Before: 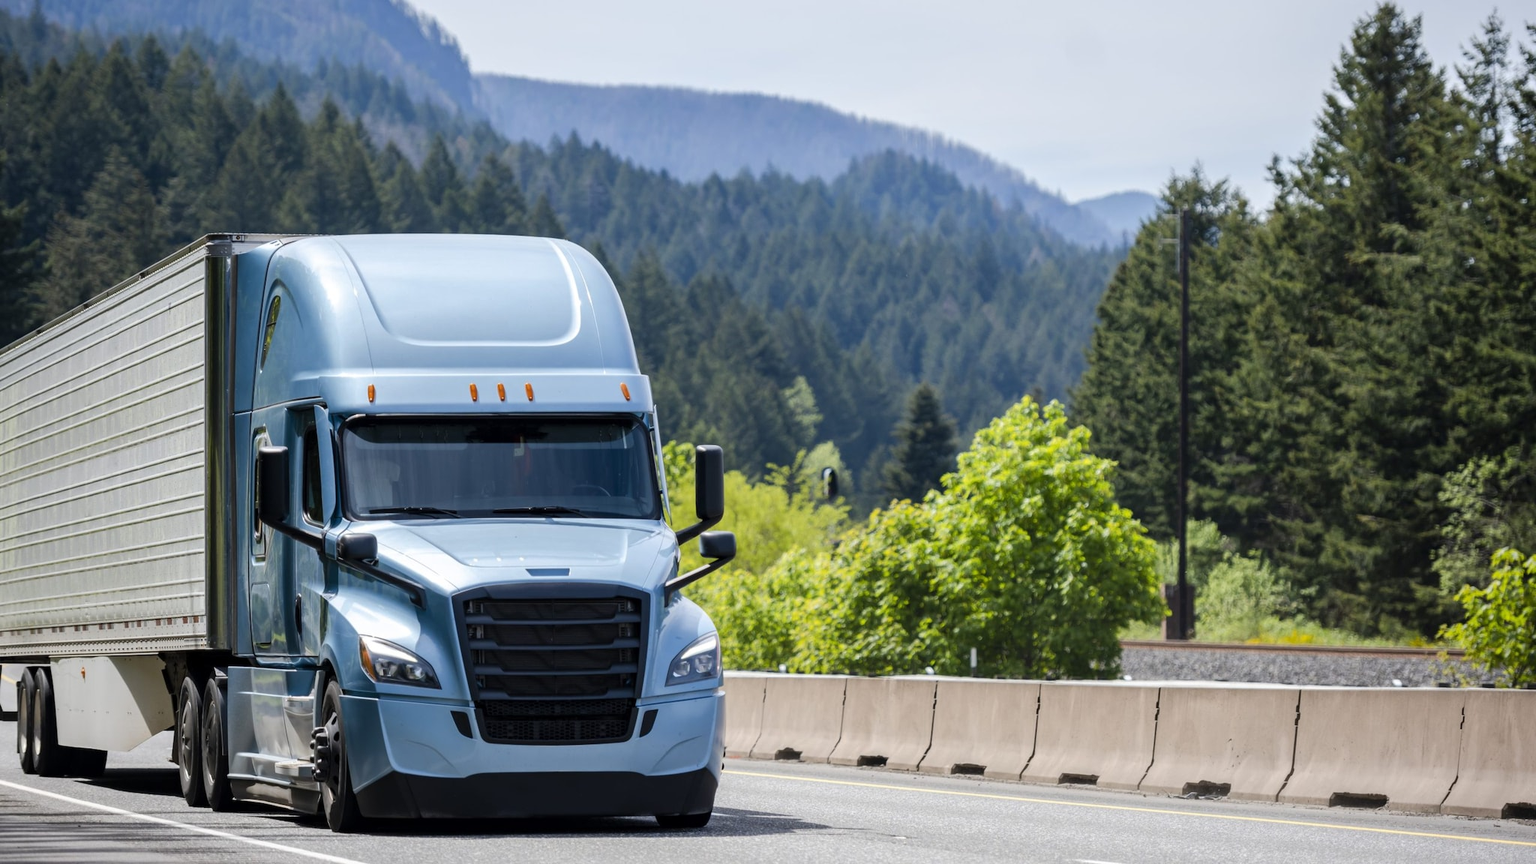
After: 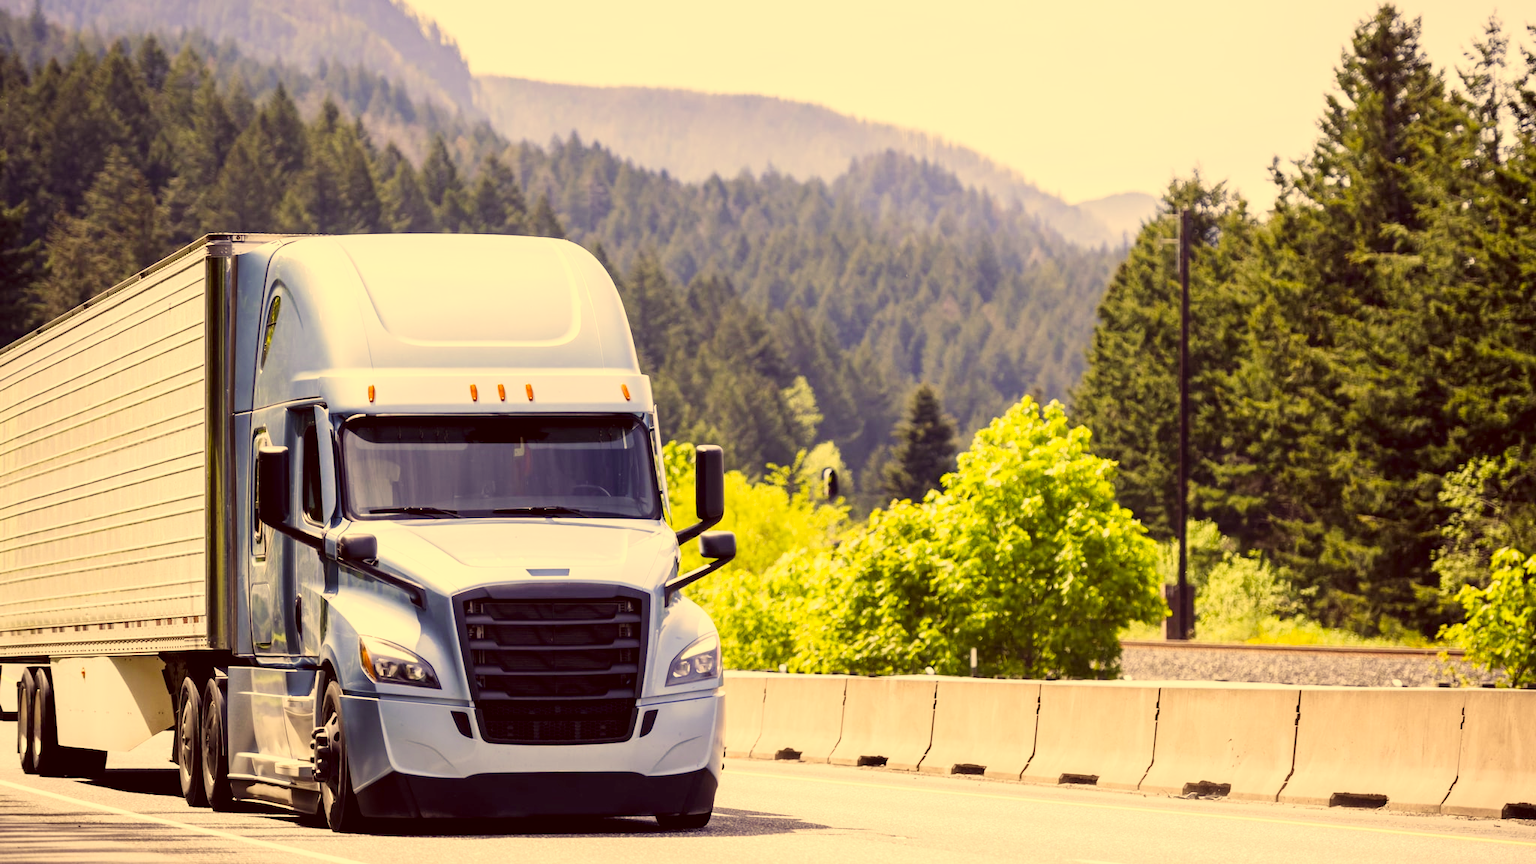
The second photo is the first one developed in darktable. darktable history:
base curve: curves: ch0 [(0, 0) (0.005, 0.002) (0.15, 0.3) (0.4, 0.7) (0.75, 0.95) (1, 1)], preserve colors none
color correction: highlights a* 9.93, highlights b* 38.24, shadows a* 14.5, shadows b* 3.68
